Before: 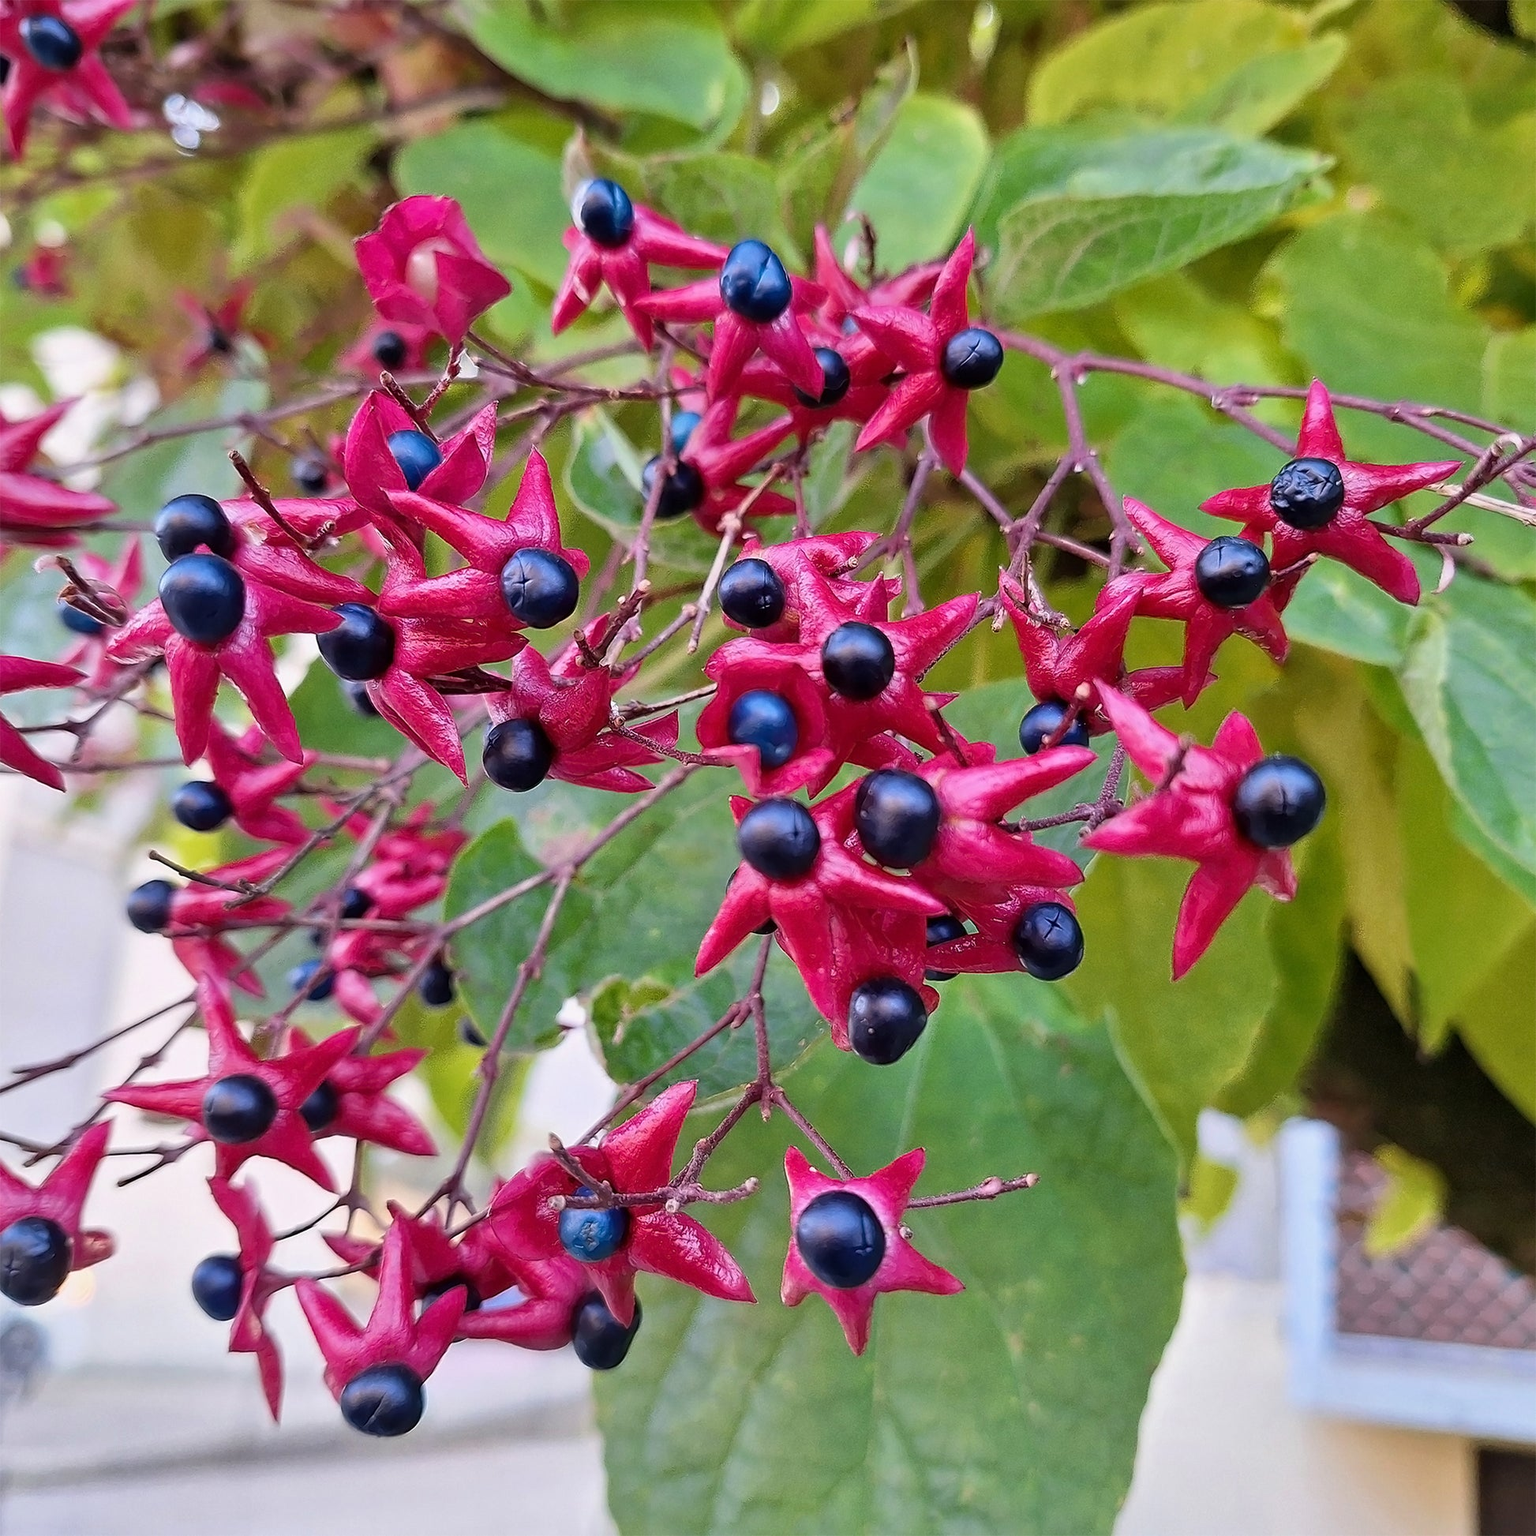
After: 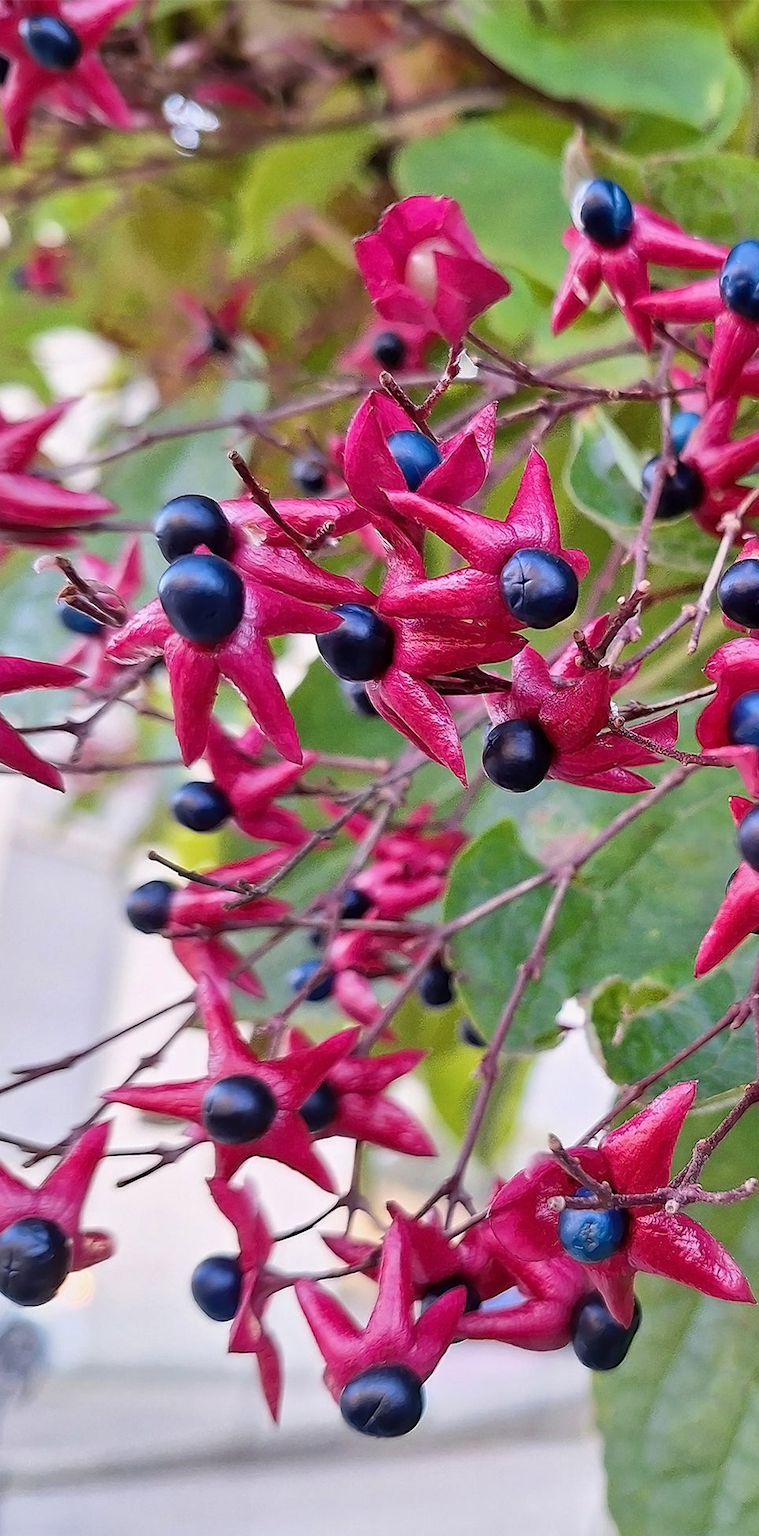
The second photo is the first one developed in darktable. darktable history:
crop and rotate: left 0.056%, top 0%, right 50.483%
tone equalizer: edges refinement/feathering 500, mask exposure compensation -1.57 EV, preserve details no
